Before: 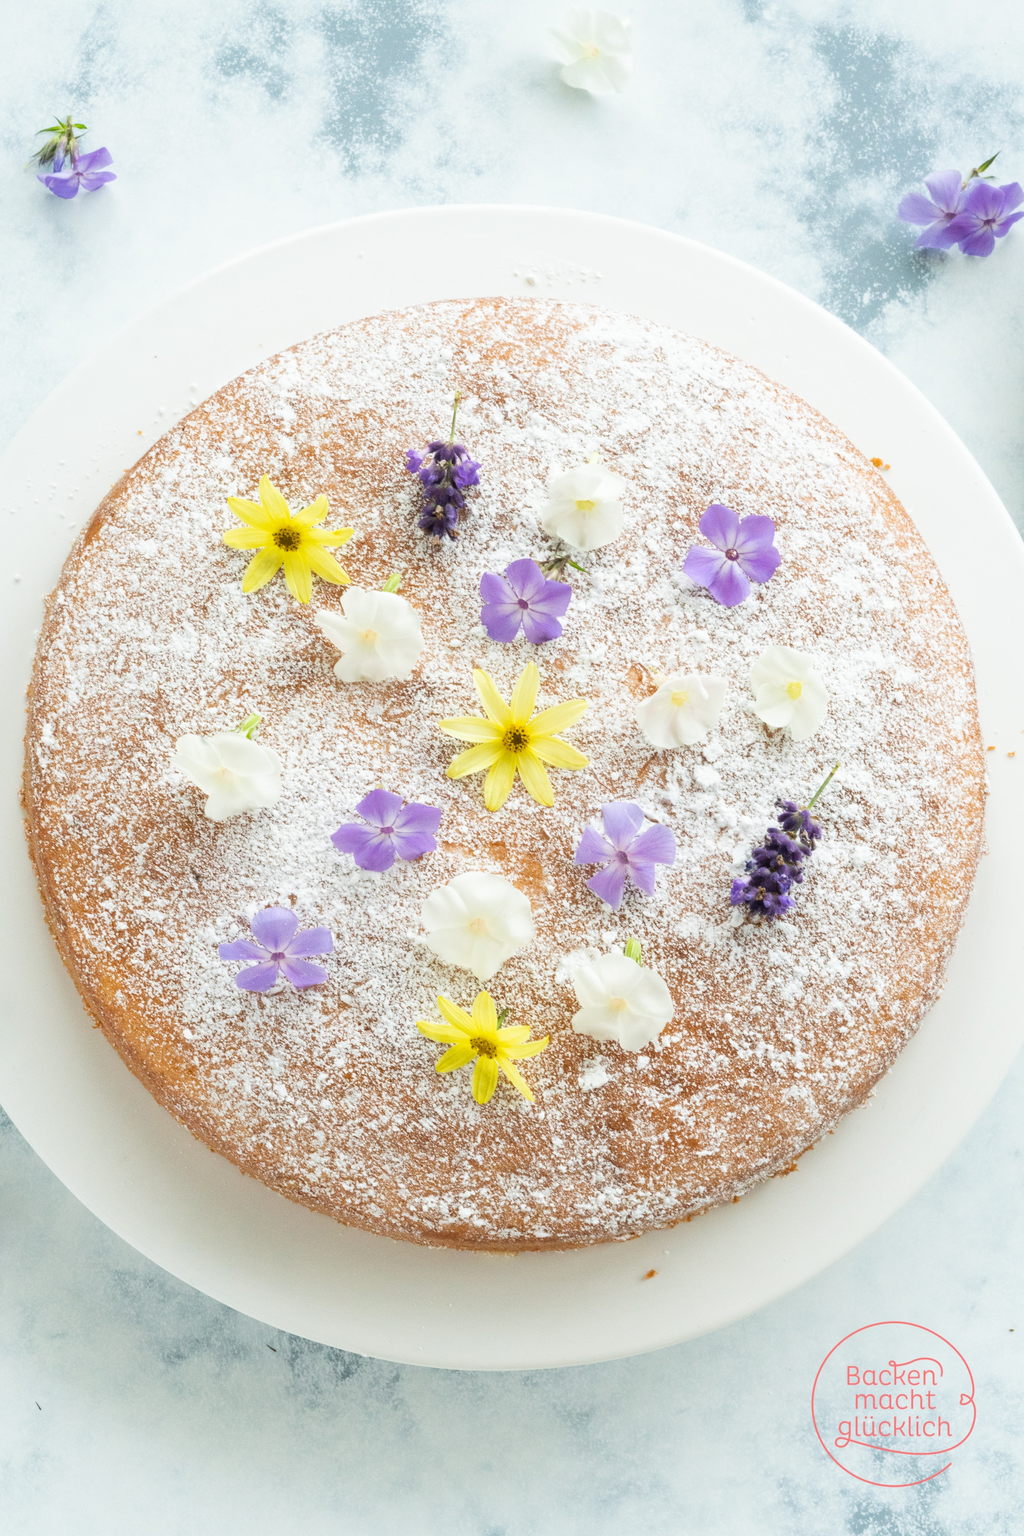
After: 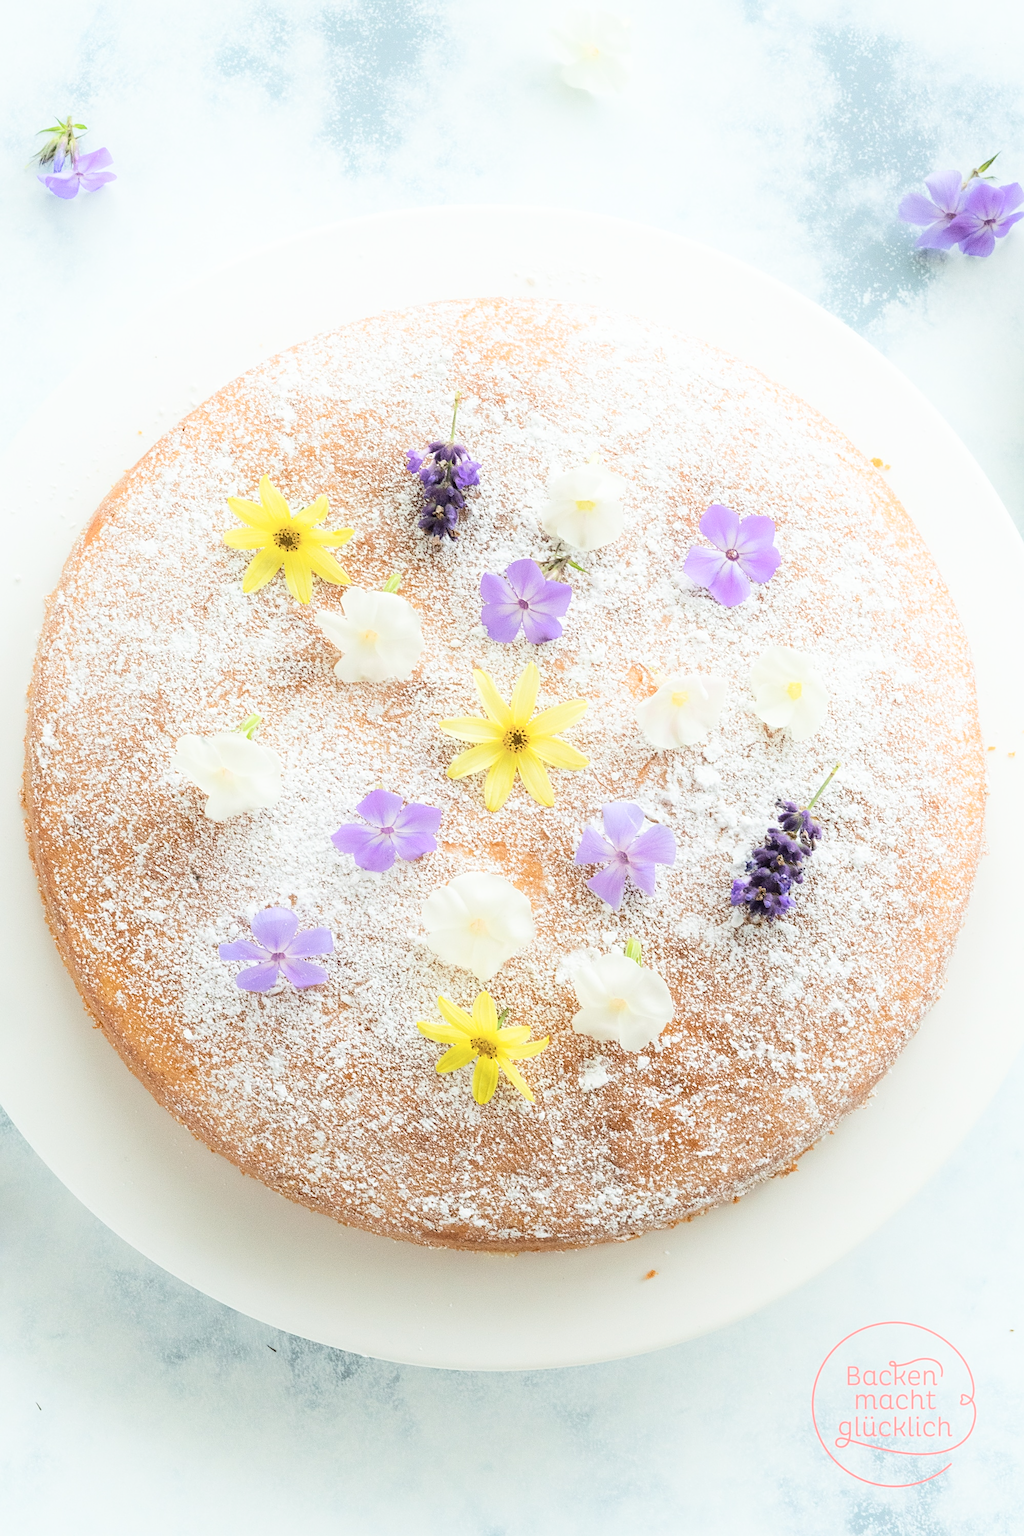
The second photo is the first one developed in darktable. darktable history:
shadows and highlights: shadows -24.1, highlights 48.13, soften with gaussian
sharpen: on, module defaults
